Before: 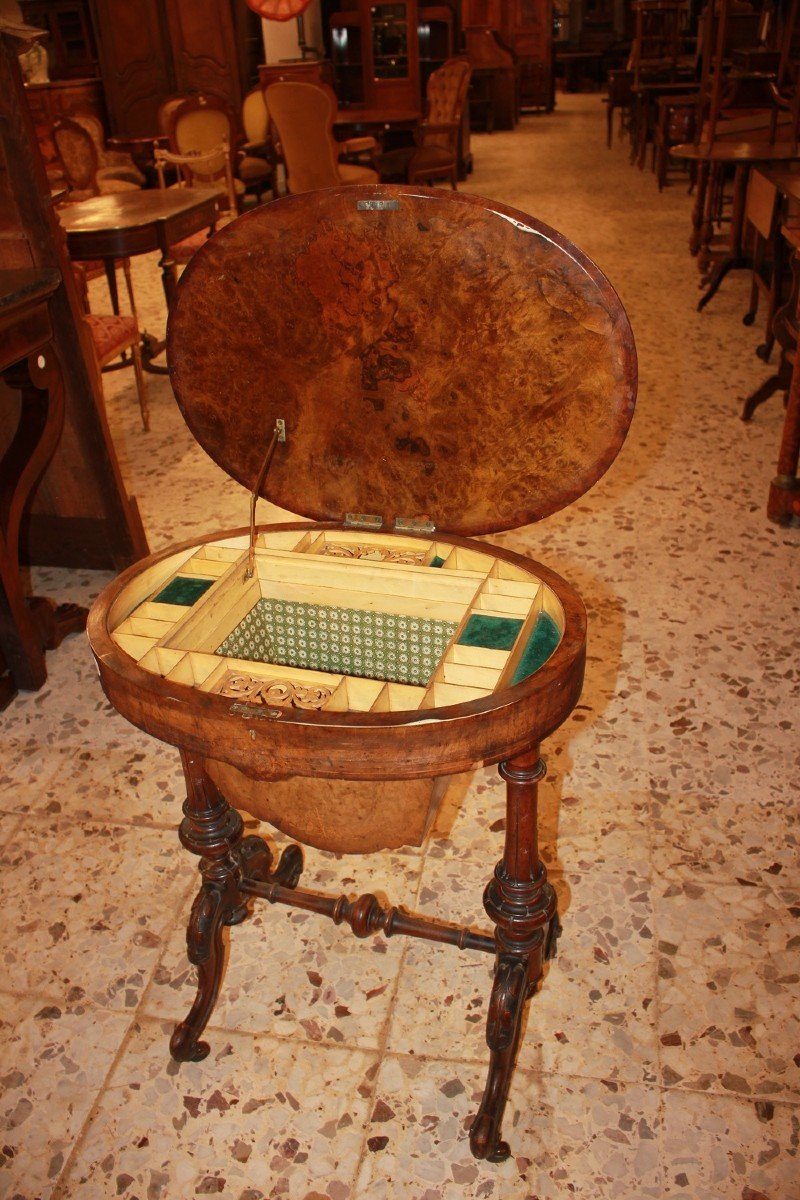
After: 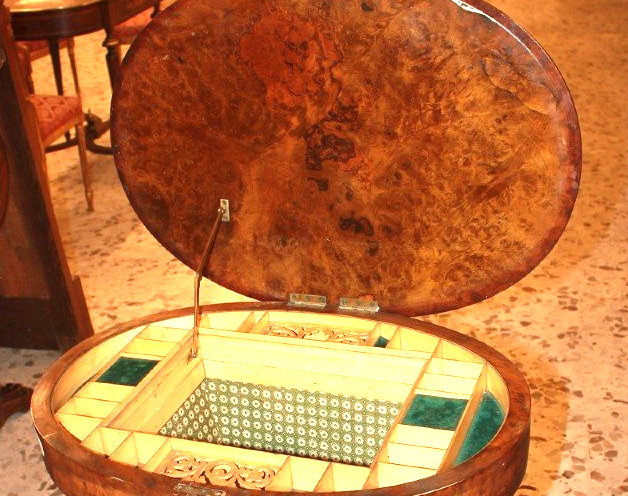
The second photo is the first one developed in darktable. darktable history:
exposure: black level correction 0, exposure 1.001 EV, compensate highlight preservation false
crop: left 7.025%, top 18.39%, right 14.362%, bottom 40.224%
